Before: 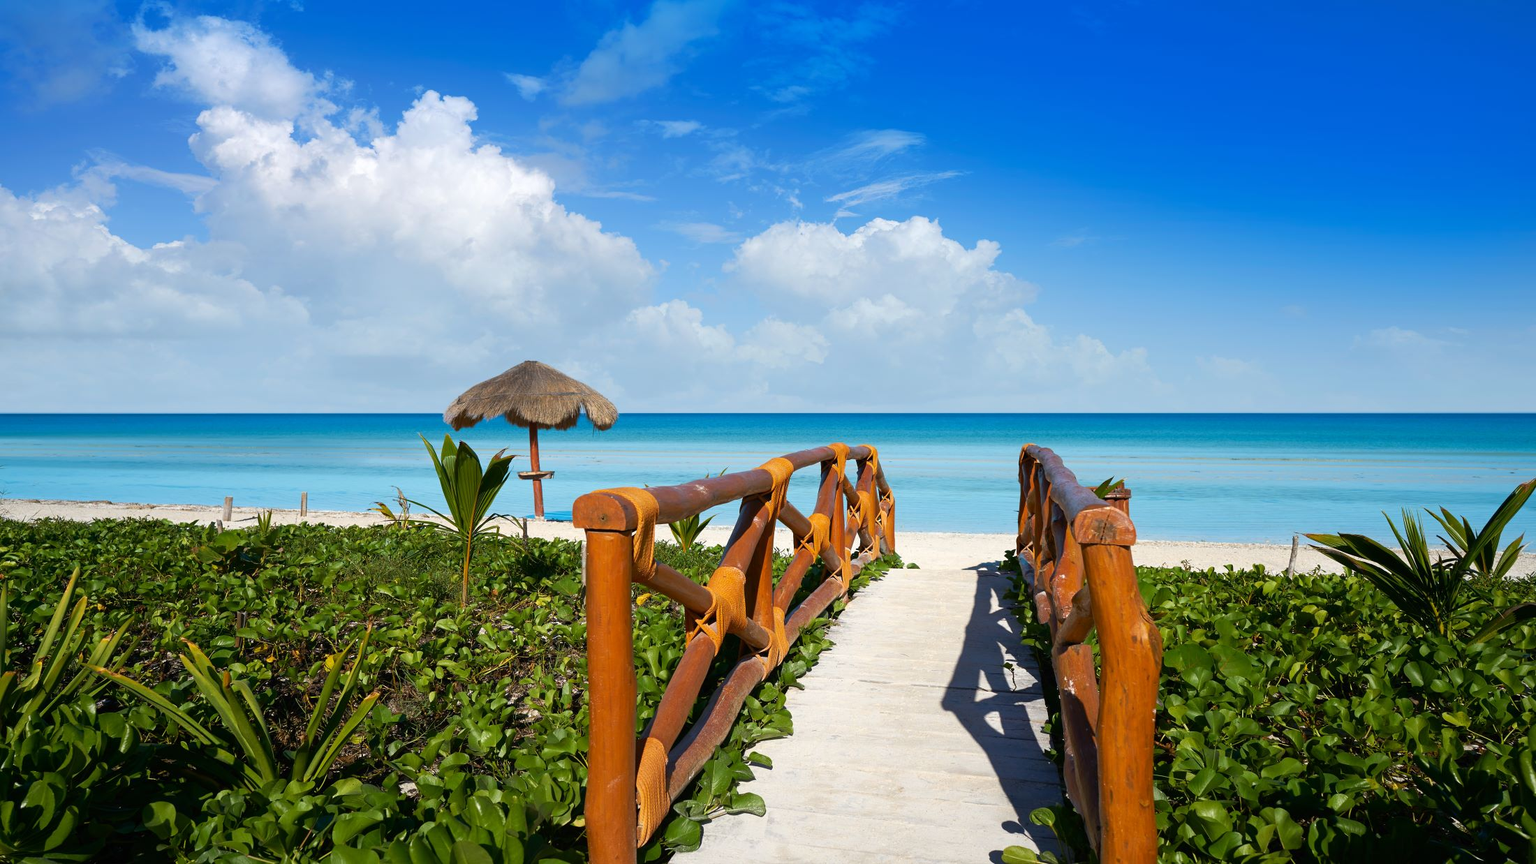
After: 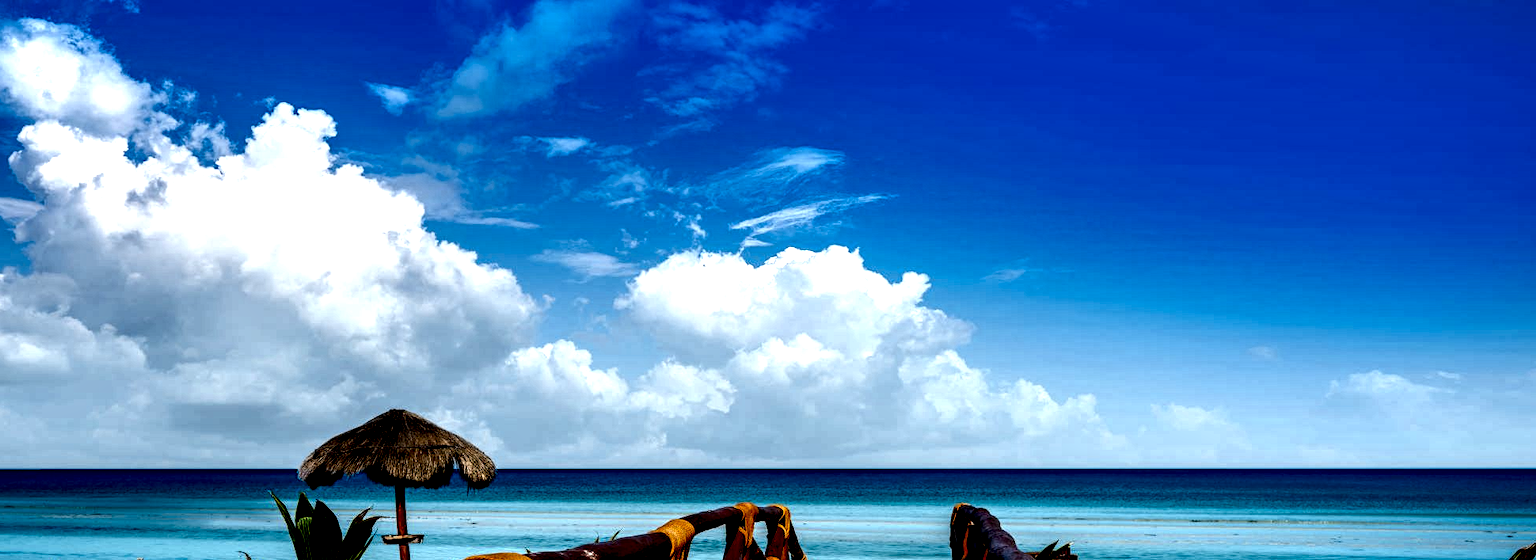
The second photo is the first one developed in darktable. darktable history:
contrast brightness saturation: brightness -0.25, saturation 0.2
local contrast: highlights 115%, shadows 42%, detail 293%
crop and rotate: left 11.812%, bottom 42.776%
